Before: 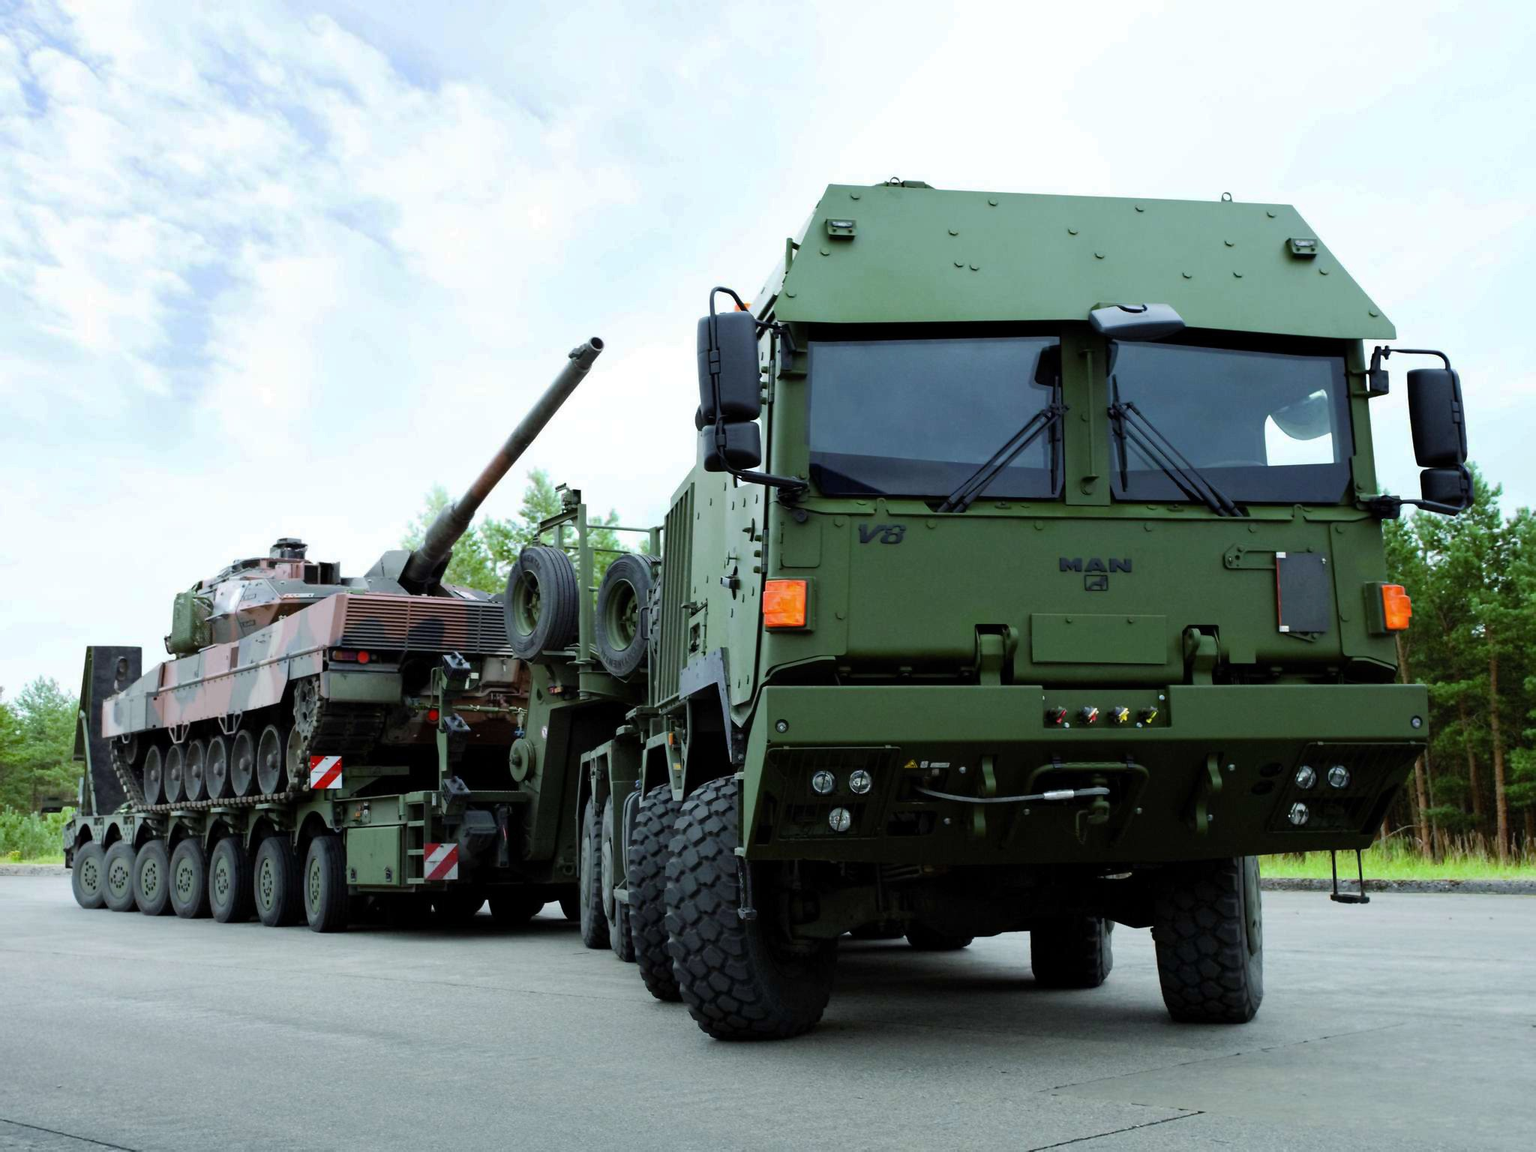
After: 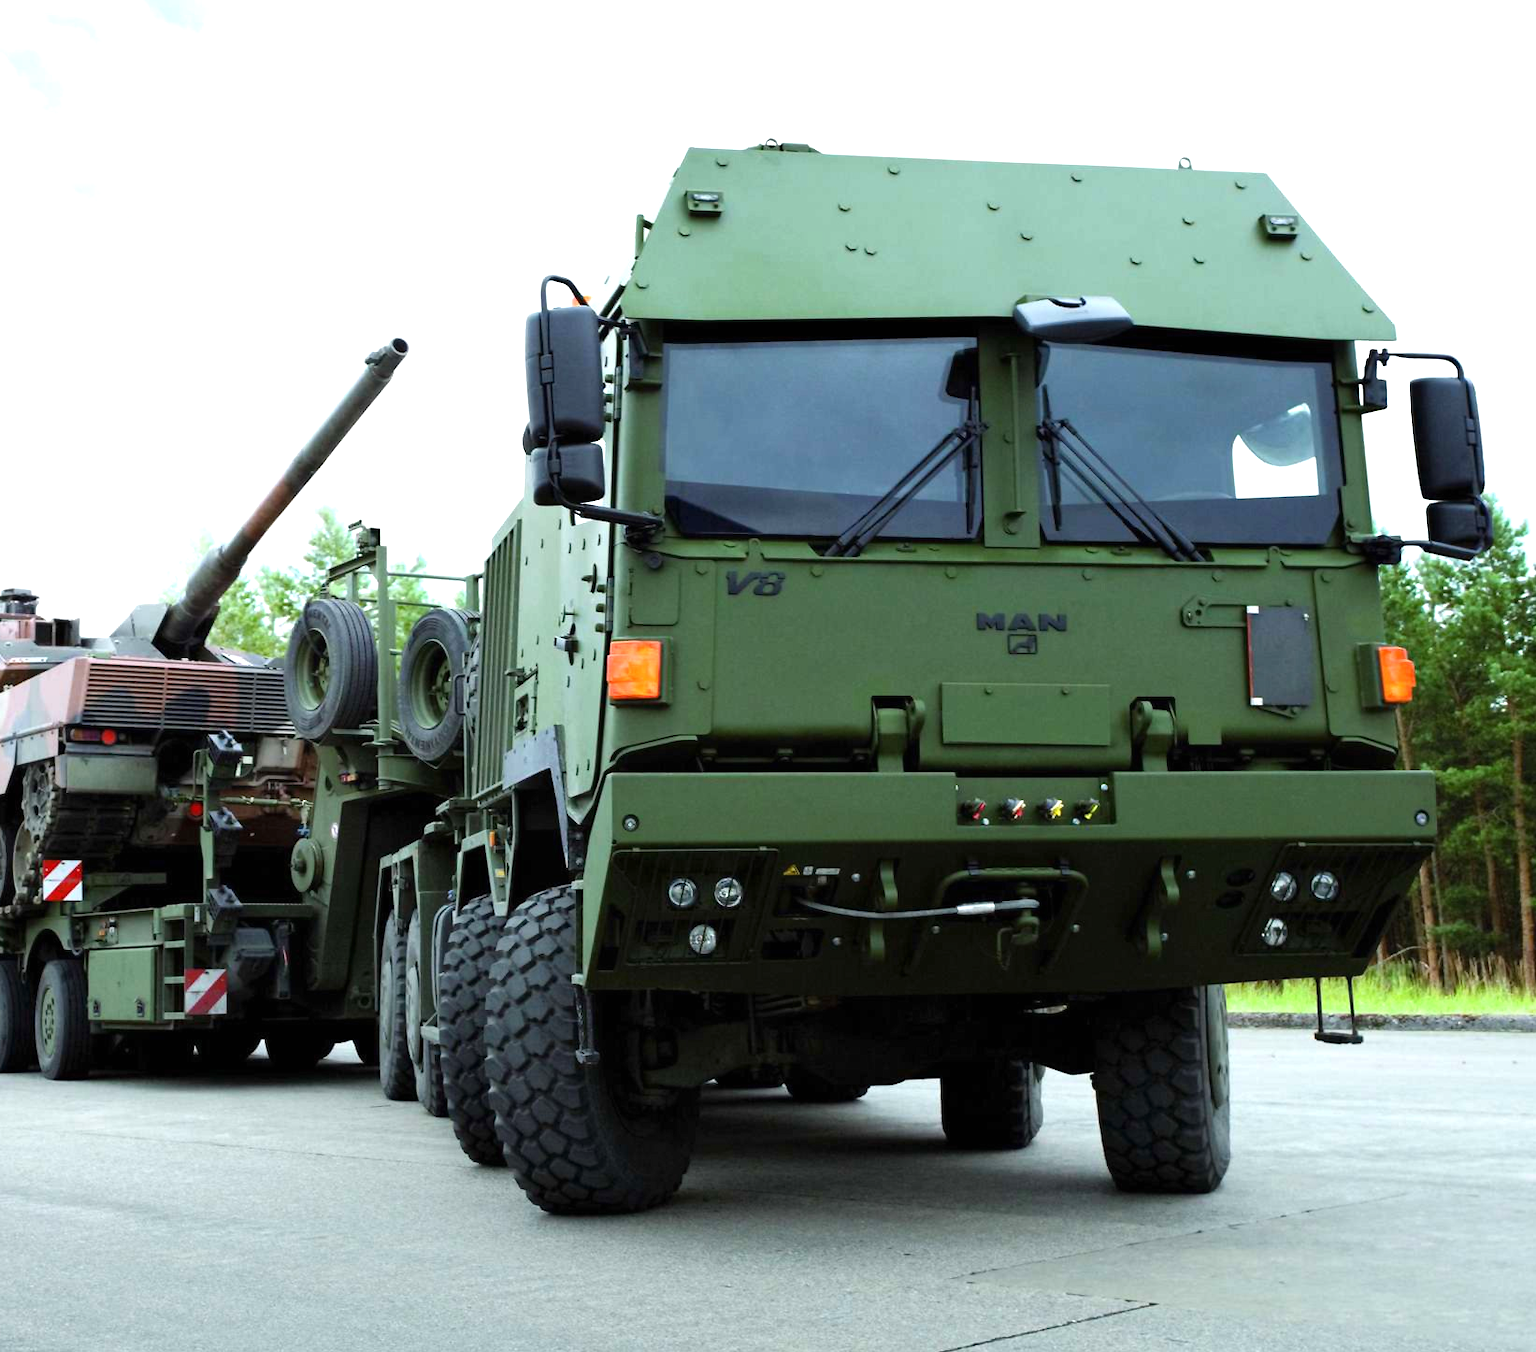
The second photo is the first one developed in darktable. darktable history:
exposure: black level correction 0, exposure 0.7 EV, compensate exposure bias true, compensate highlight preservation false
crop and rotate: left 18.001%, top 5.775%, right 1.735%
